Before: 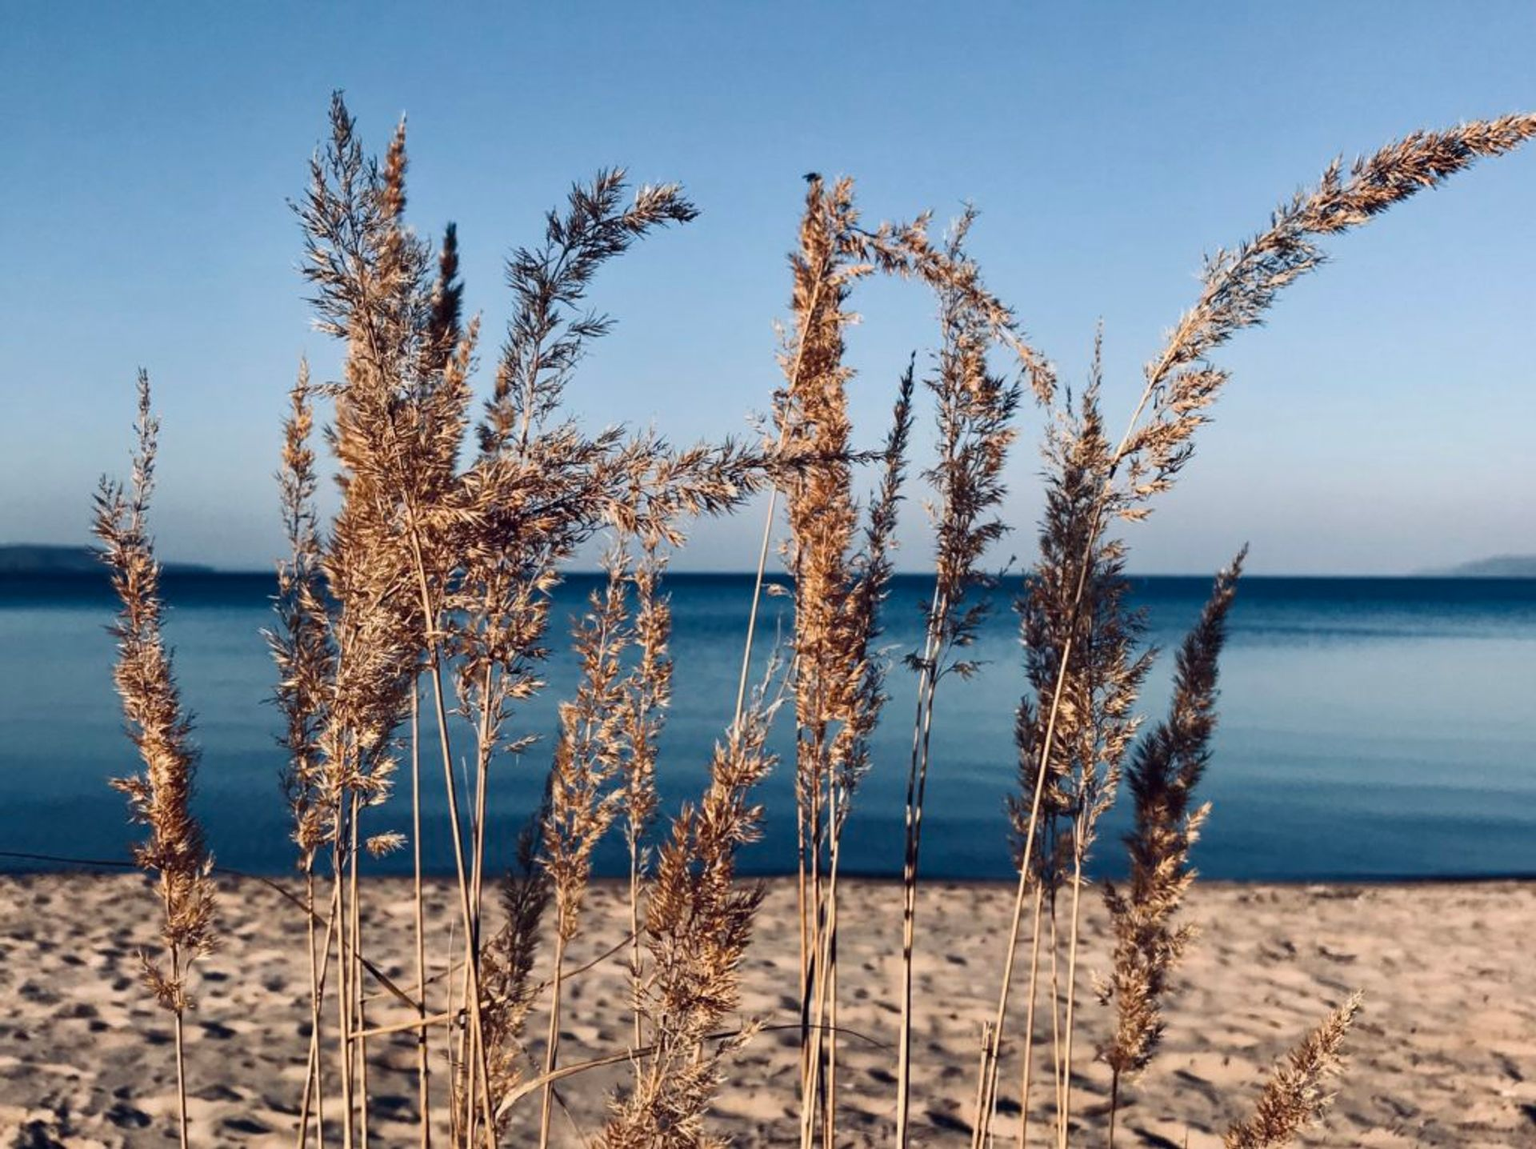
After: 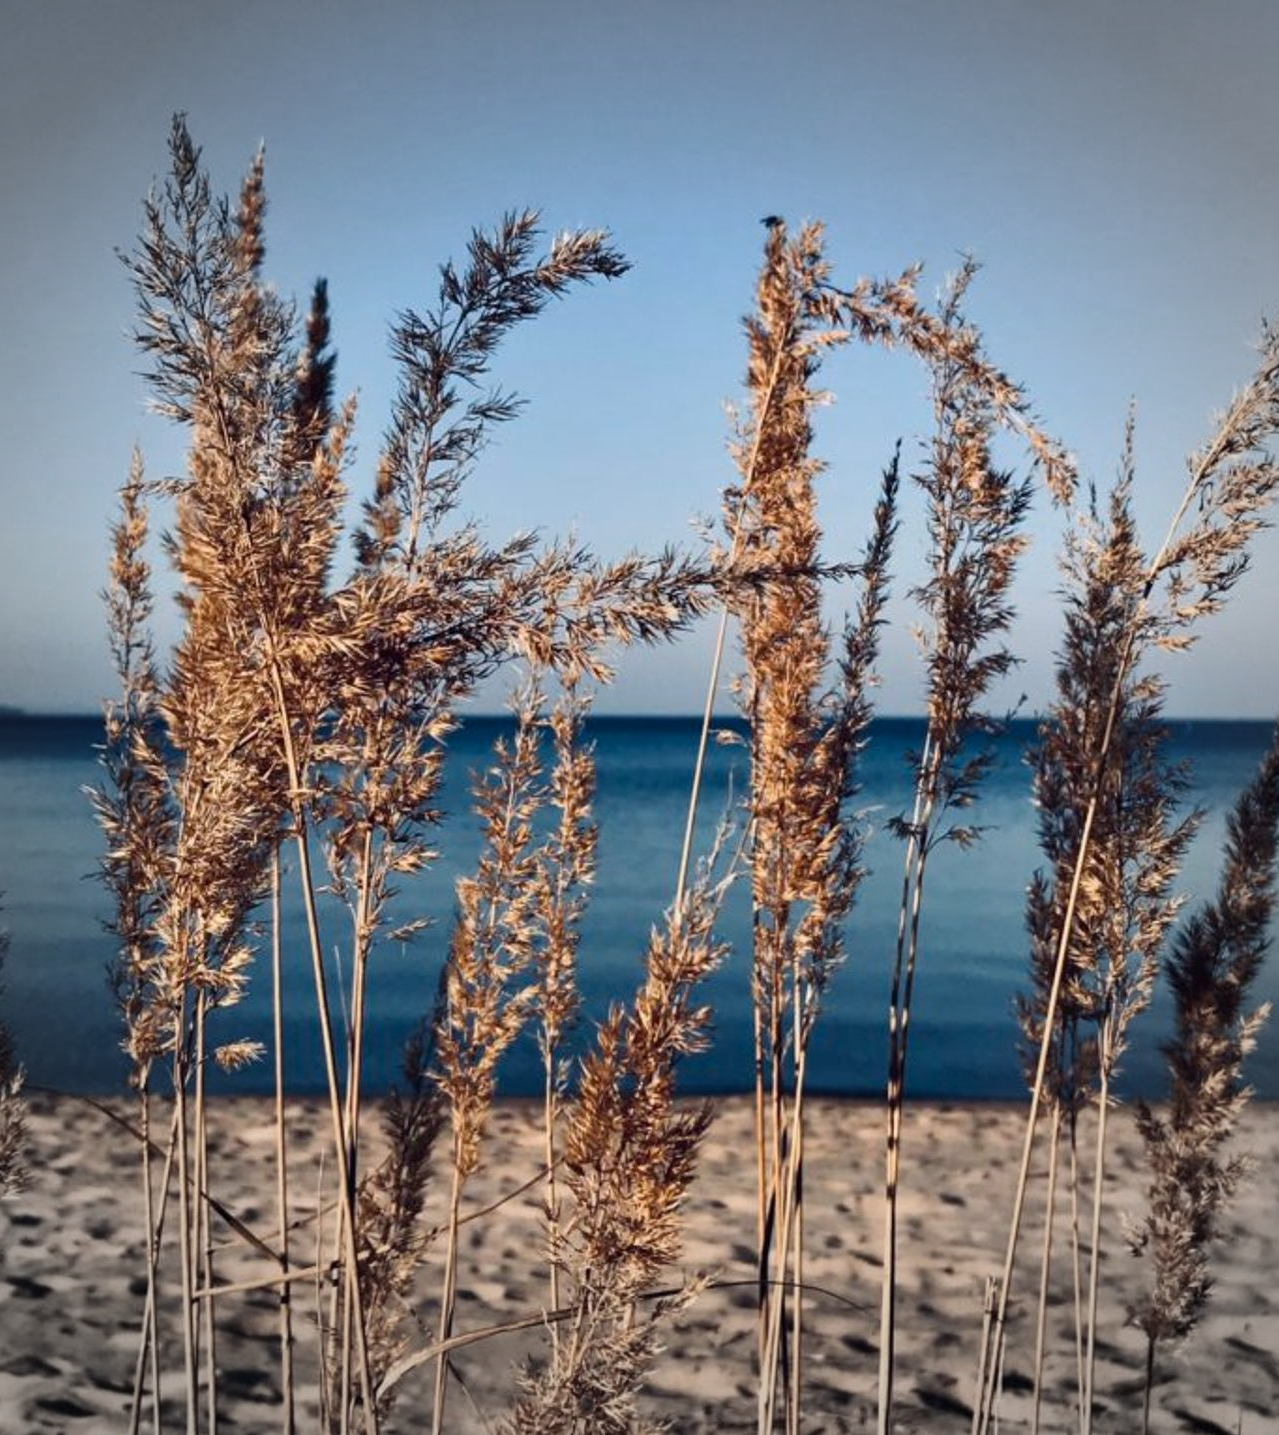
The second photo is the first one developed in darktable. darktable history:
crop and rotate: left 12.673%, right 20.66%
vignetting: fall-off start 67.15%, brightness -0.442, saturation -0.691, width/height ratio 1.011, unbound false
